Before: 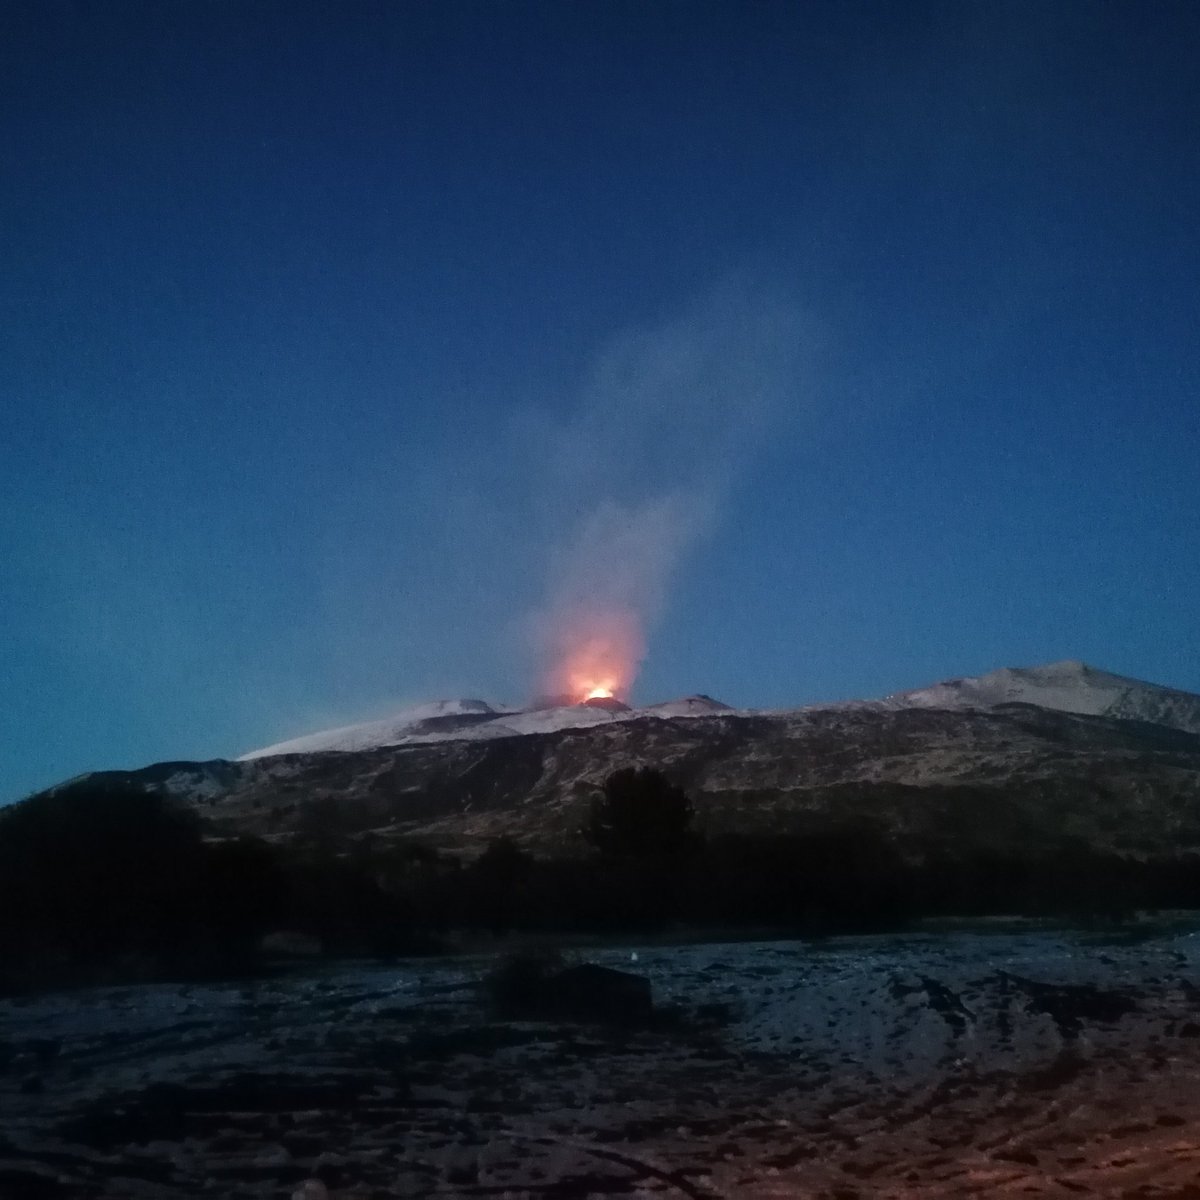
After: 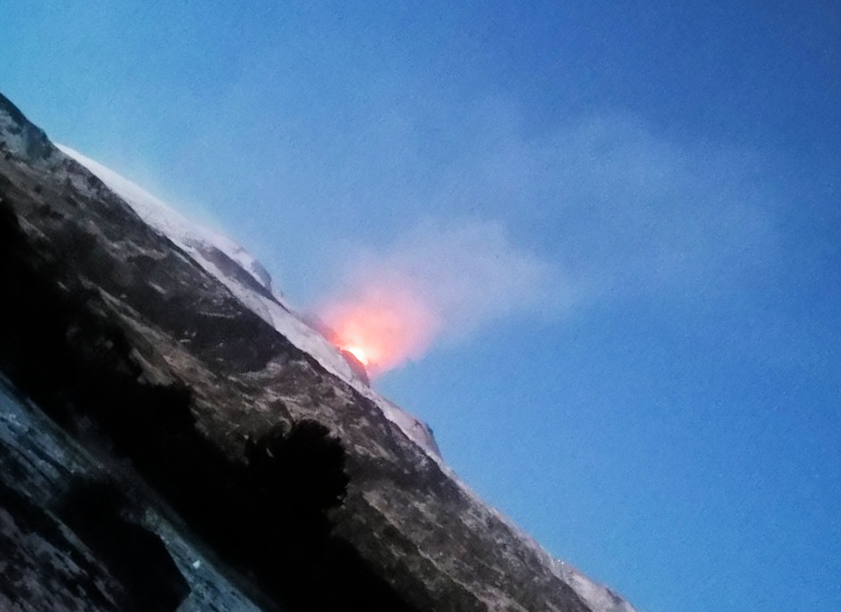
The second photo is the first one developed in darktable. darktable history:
filmic rgb: black relative exposure -7.6 EV, white relative exposure 4.65 EV, target black luminance 0%, hardness 3.53, latitude 50.31%, contrast 1.036, highlights saturation mix 9.19%, shadows ↔ highlights balance -0.176%, add noise in highlights 0.001, preserve chrominance max RGB, color science v3 (2019), use custom middle-gray values true, iterations of high-quality reconstruction 0, contrast in highlights soft
exposure: black level correction 0, exposure 1.627 EV, compensate exposure bias true, compensate highlight preservation false
crop and rotate: angle -45.07°, top 16.077%, right 0.839%, bottom 11.713%
